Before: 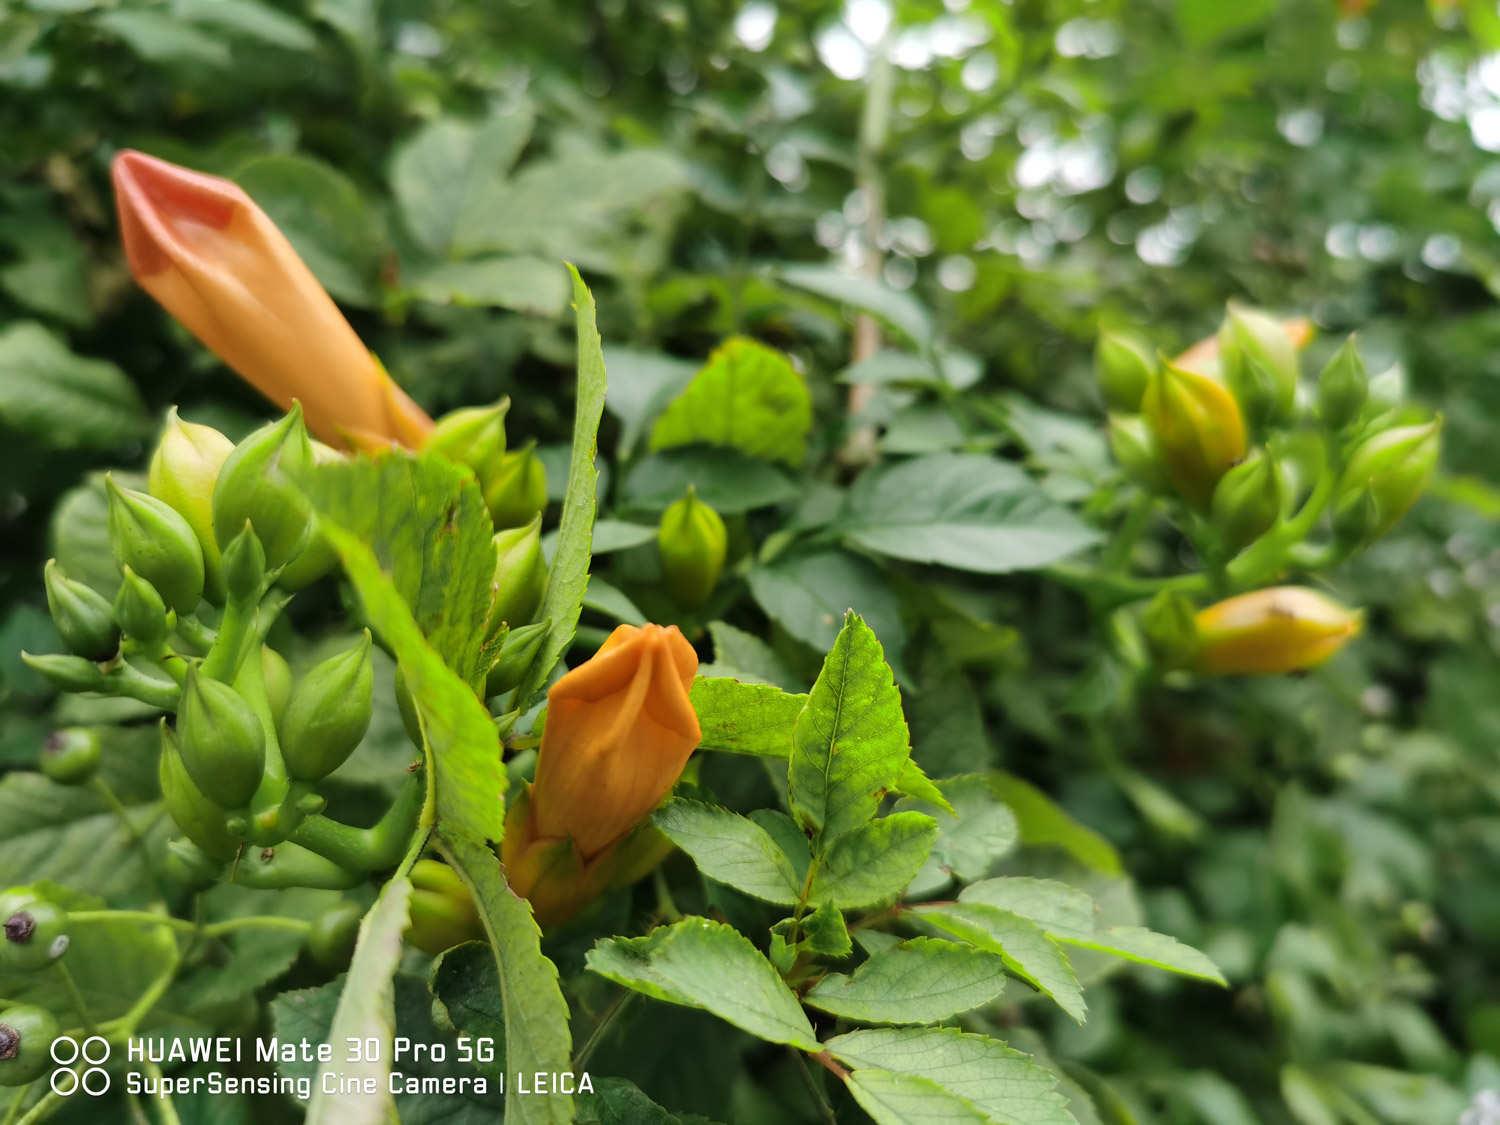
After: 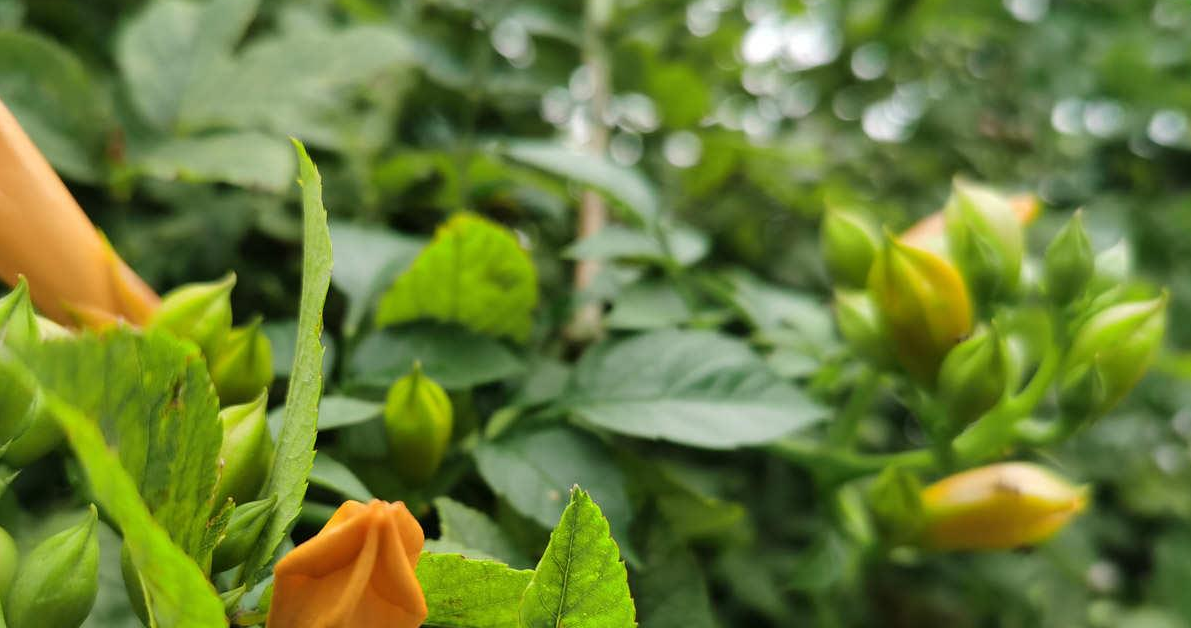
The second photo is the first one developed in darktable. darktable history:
crop: left 18.322%, top 11.103%, right 2.273%, bottom 33%
